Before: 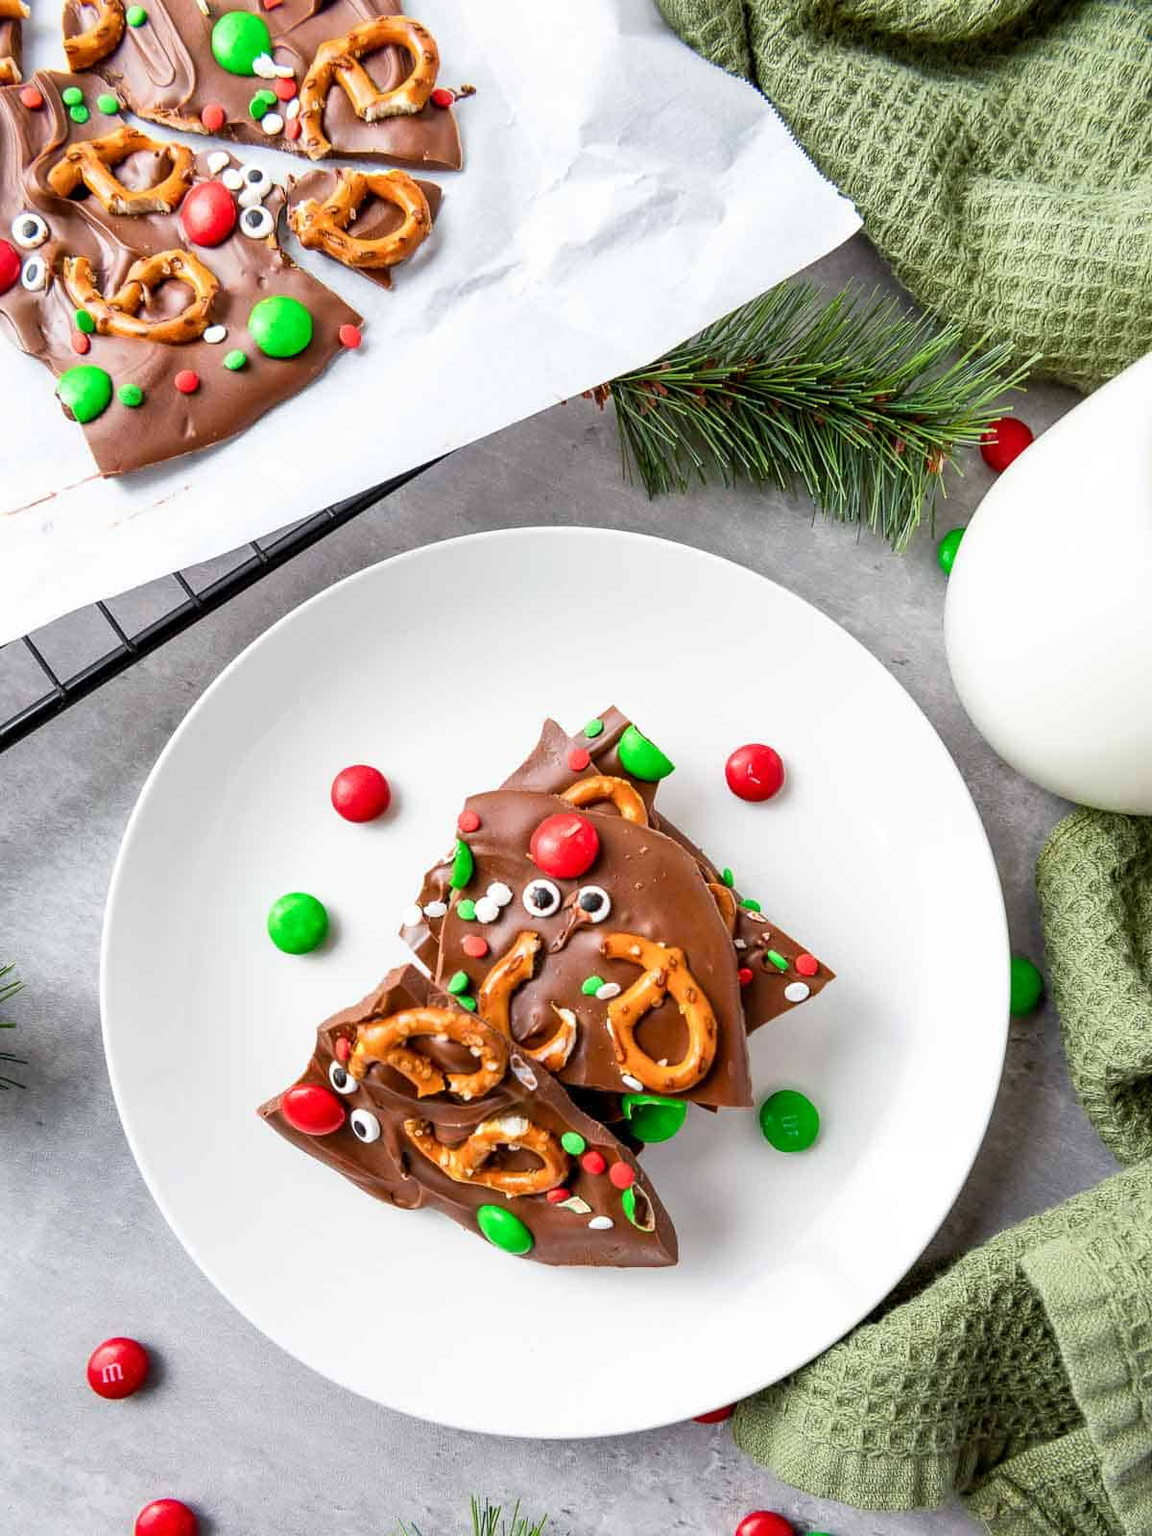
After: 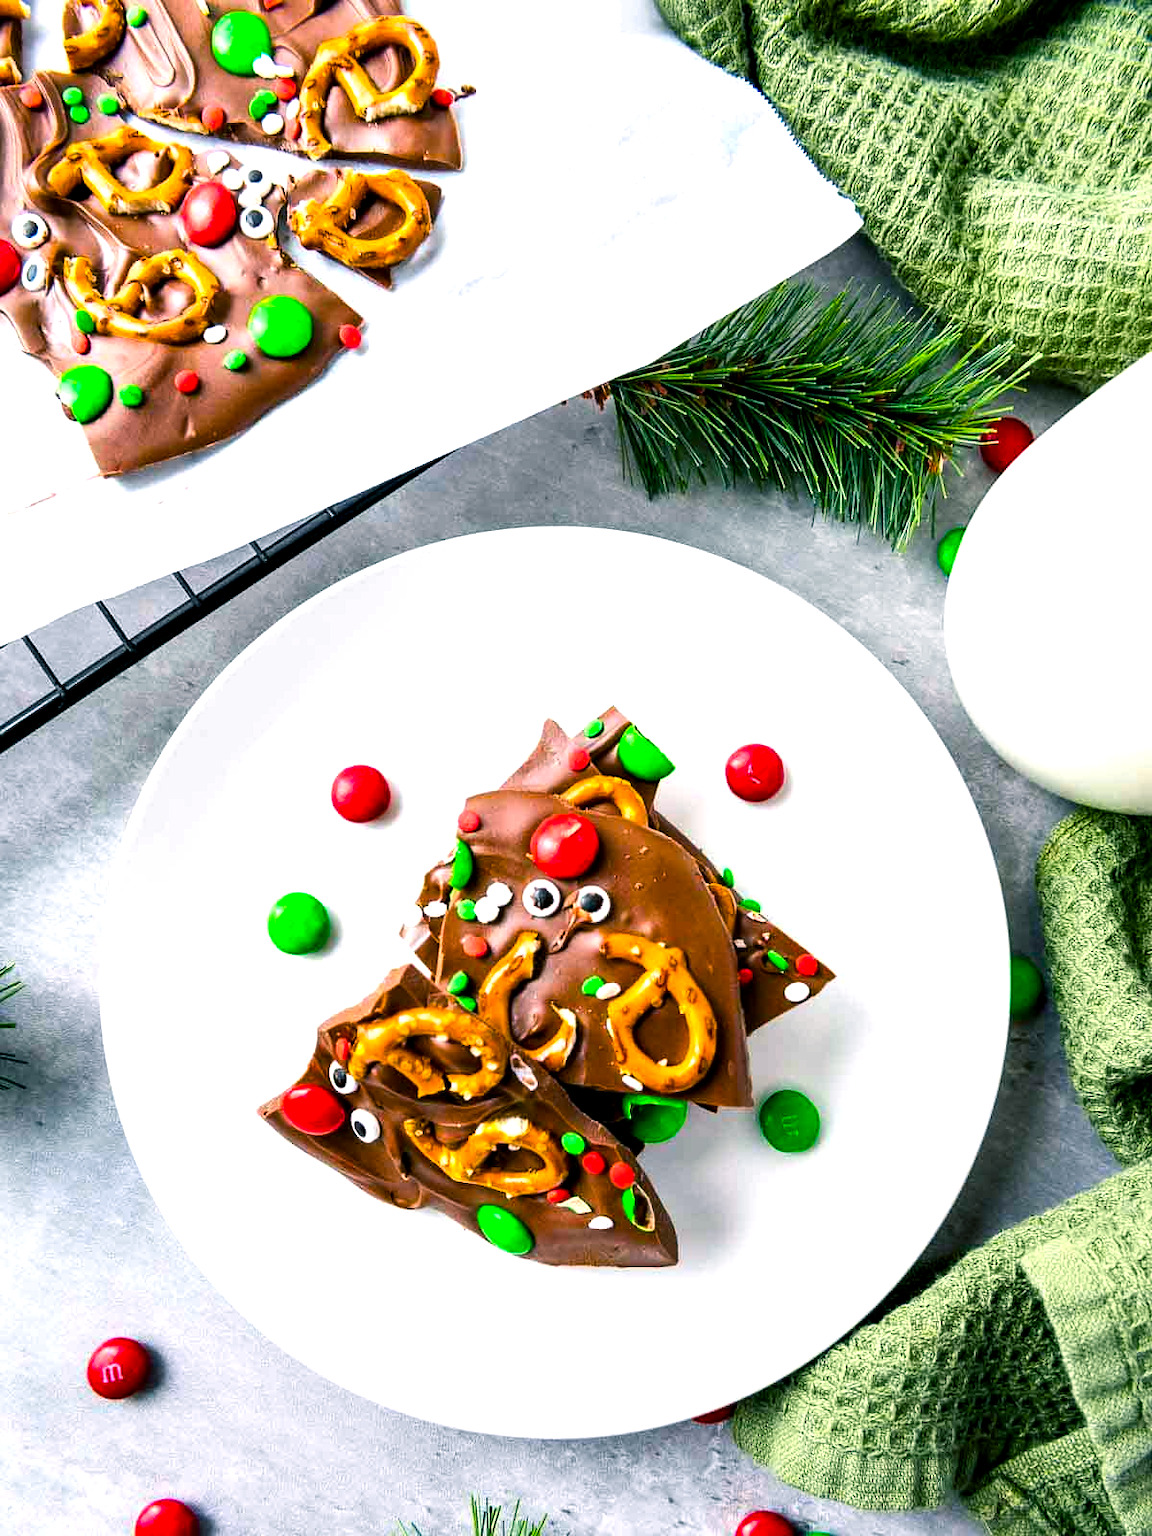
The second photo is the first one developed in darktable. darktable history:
color correction: highlights b* 2.96
exposure: black level correction 0.005, exposure 0.002 EV, compensate exposure bias true, compensate highlight preservation false
tone equalizer: -8 EV -0.722 EV, -7 EV -0.683 EV, -6 EV -0.597 EV, -5 EV -0.372 EV, -3 EV 0.37 EV, -2 EV 0.6 EV, -1 EV 0.675 EV, +0 EV 0.723 EV, edges refinement/feathering 500, mask exposure compensation -1.57 EV, preserve details no
color balance rgb: power › luminance -7.584%, power › chroma 2.251%, power › hue 218.66°, linear chroma grading › global chroma 25.491%, perceptual saturation grading › global saturation 25.012%
